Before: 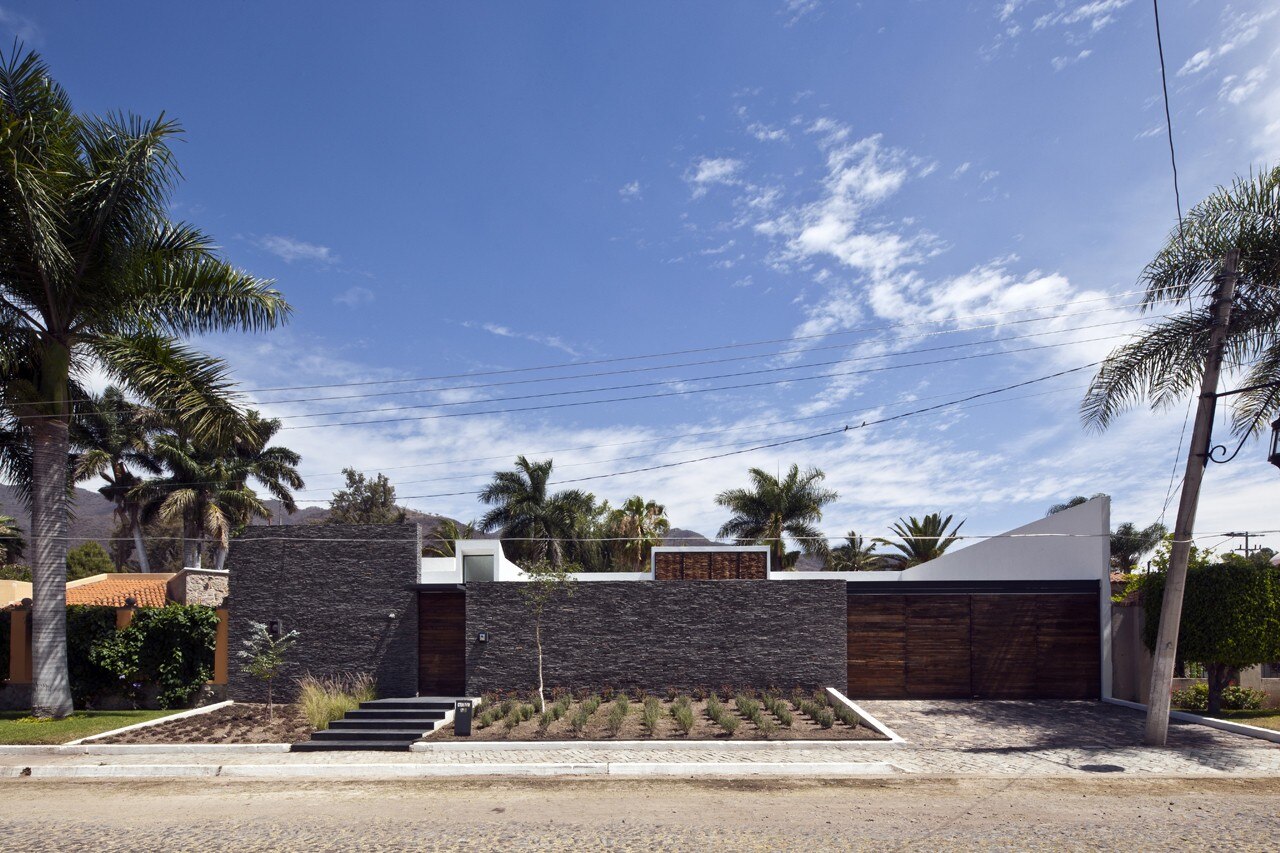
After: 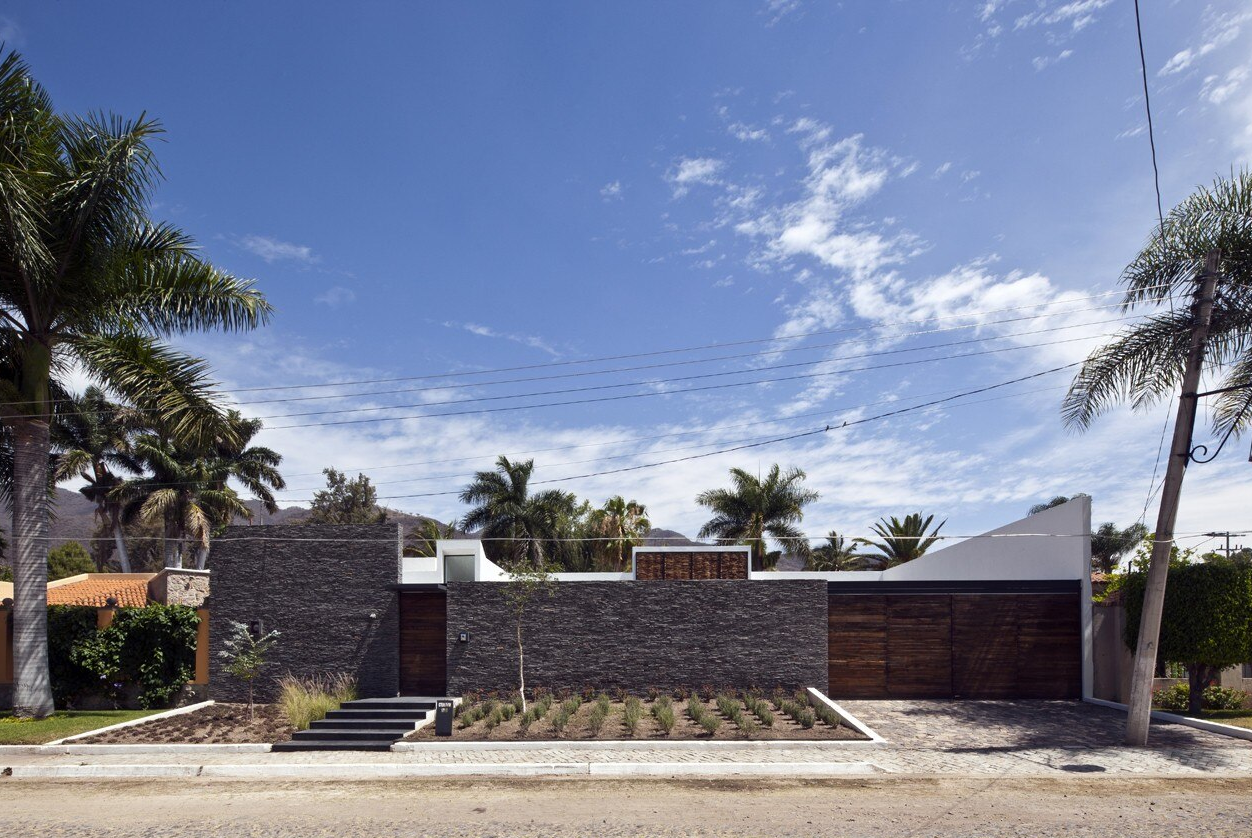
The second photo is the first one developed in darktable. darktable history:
crop and rotate: left 1.486%, right 0.698%, bottom 1.732%
